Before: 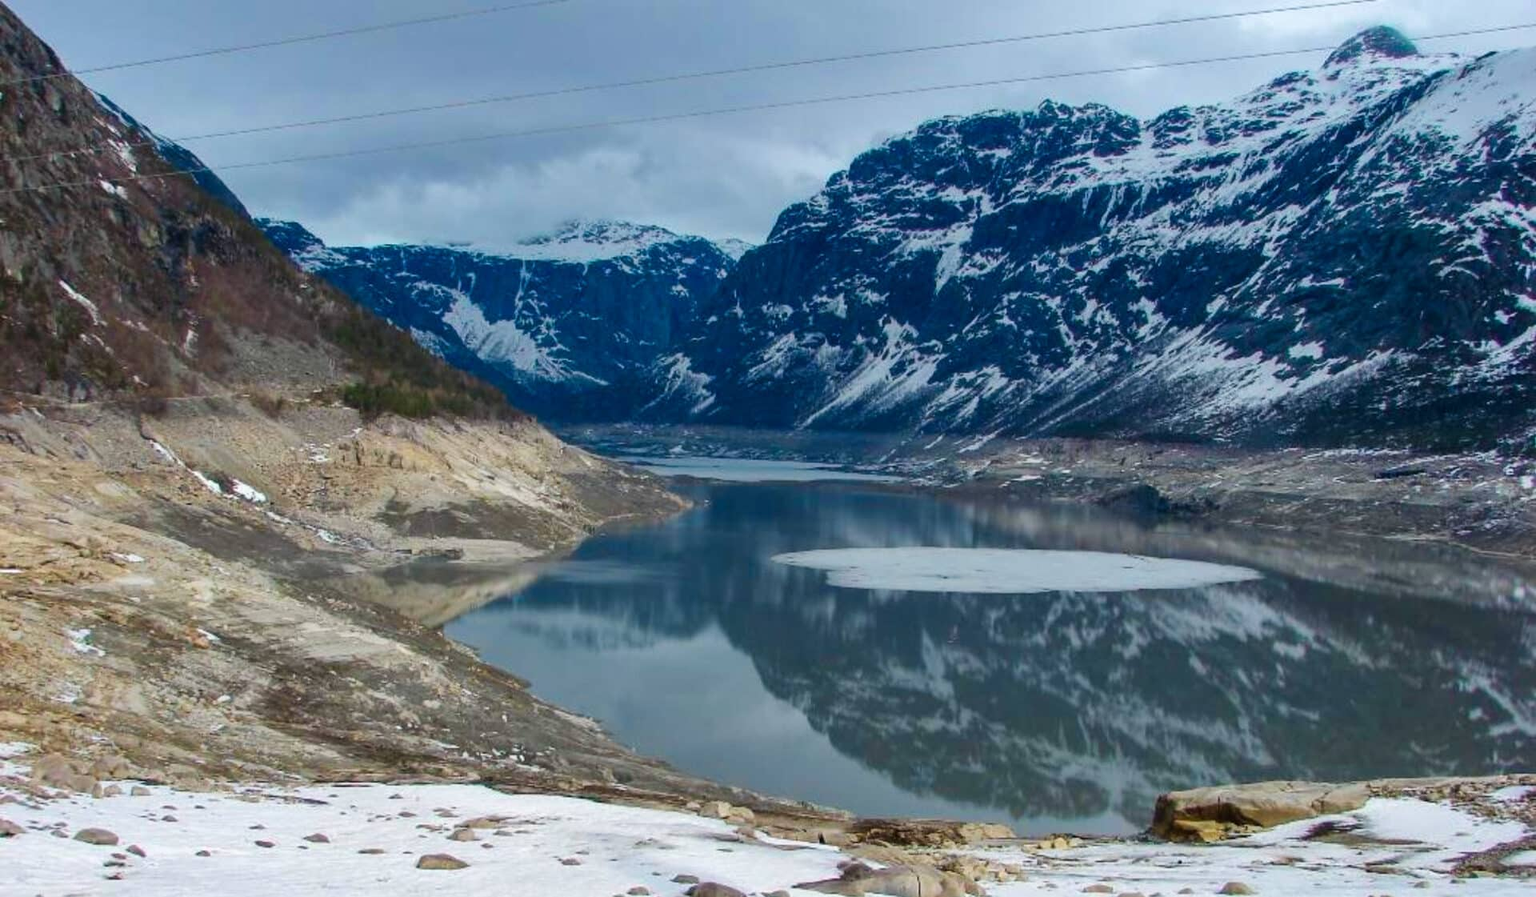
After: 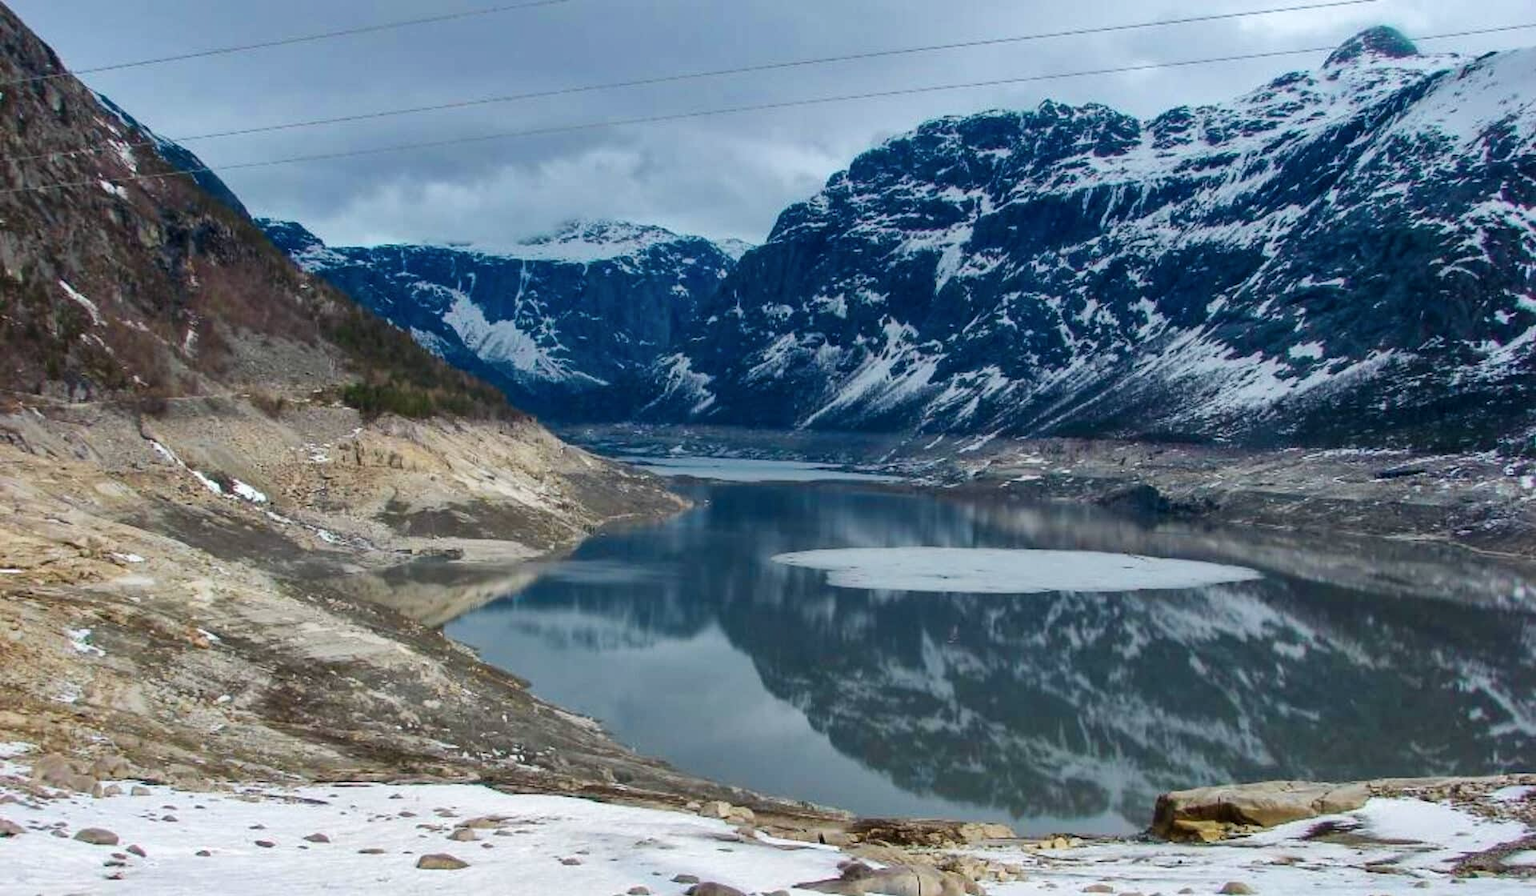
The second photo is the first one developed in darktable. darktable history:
local contrast: mode bilateral grid, contrast 20, coarseness 50, detail 120%, midtone range 0.2
contrast brightness saturation: saturation -0.054
